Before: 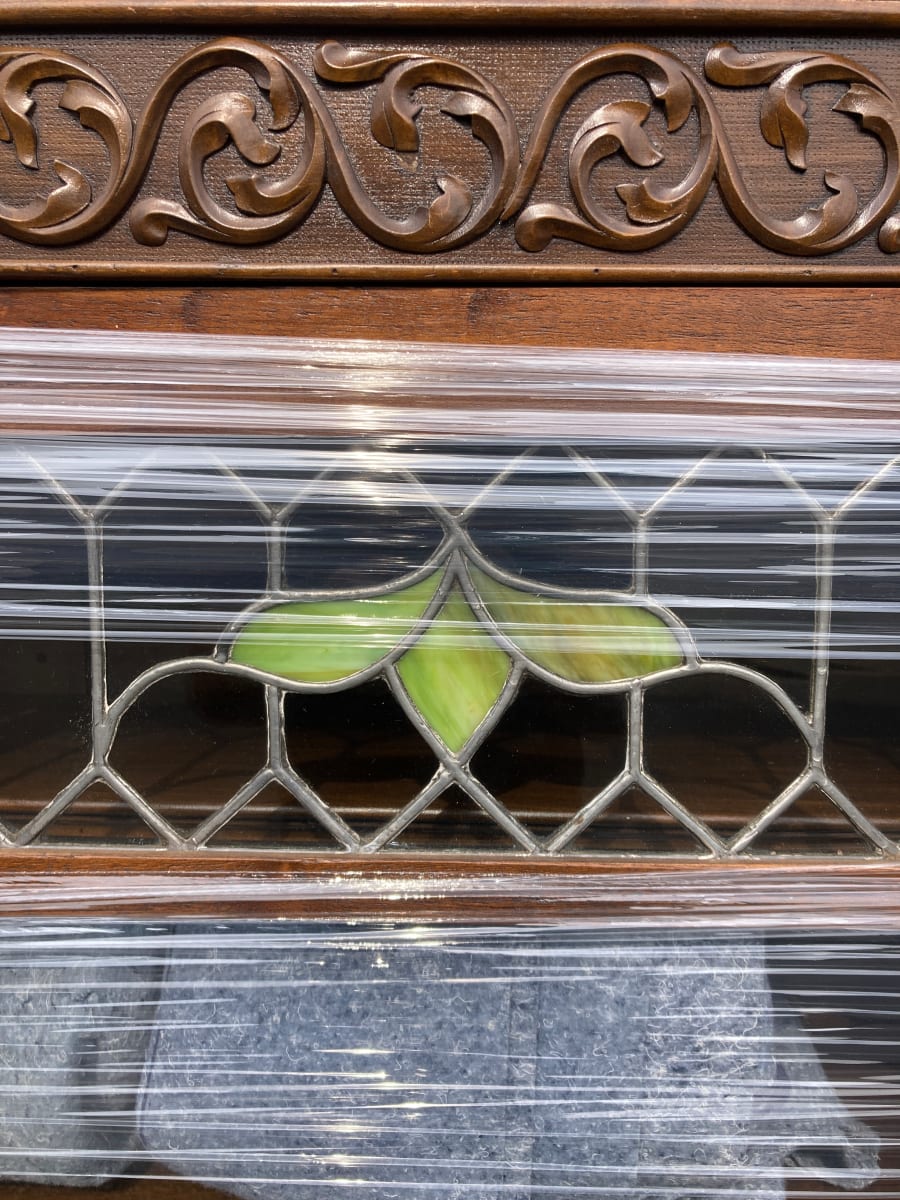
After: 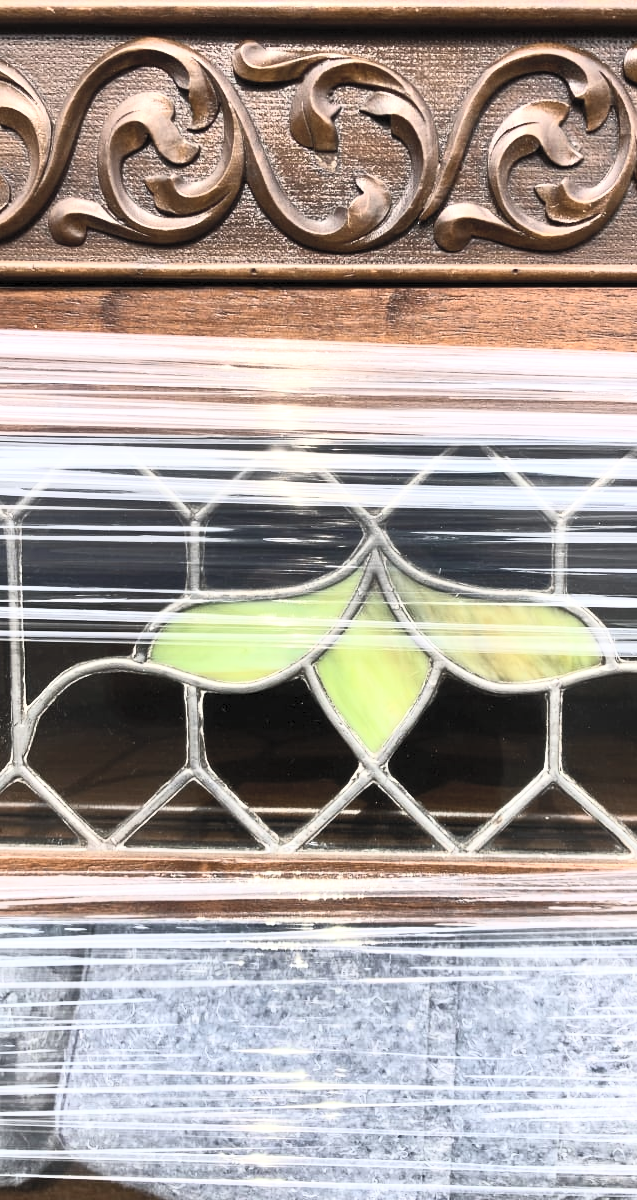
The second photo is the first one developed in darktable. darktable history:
contrast brightness saturation: contrast 0.43, brightness 0.56, saturation -0.19
tone equalizer: -8 EV -0.417 EV, -7 EV -0.389 EV, -6 EV -0.333 EV, -5 EV -0.222 EV, -3 EV 0.222 EV, -2 EV 0.333 EV, -1 EV 0.389 EV, +0 EV 0.417 EV, edges refinement/feathering 500, mask exposure compensation -1.57 EV, preserve details no
crop and rotate: left 9.061%, right 20.142%
